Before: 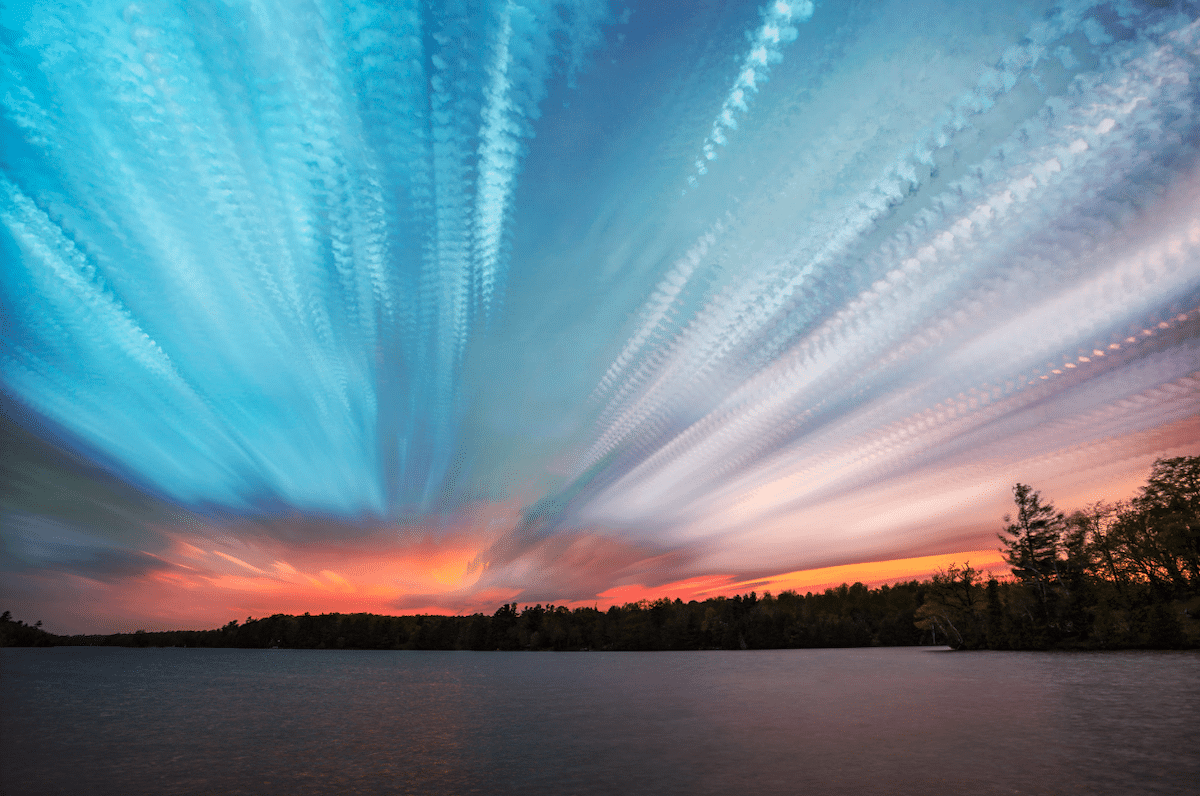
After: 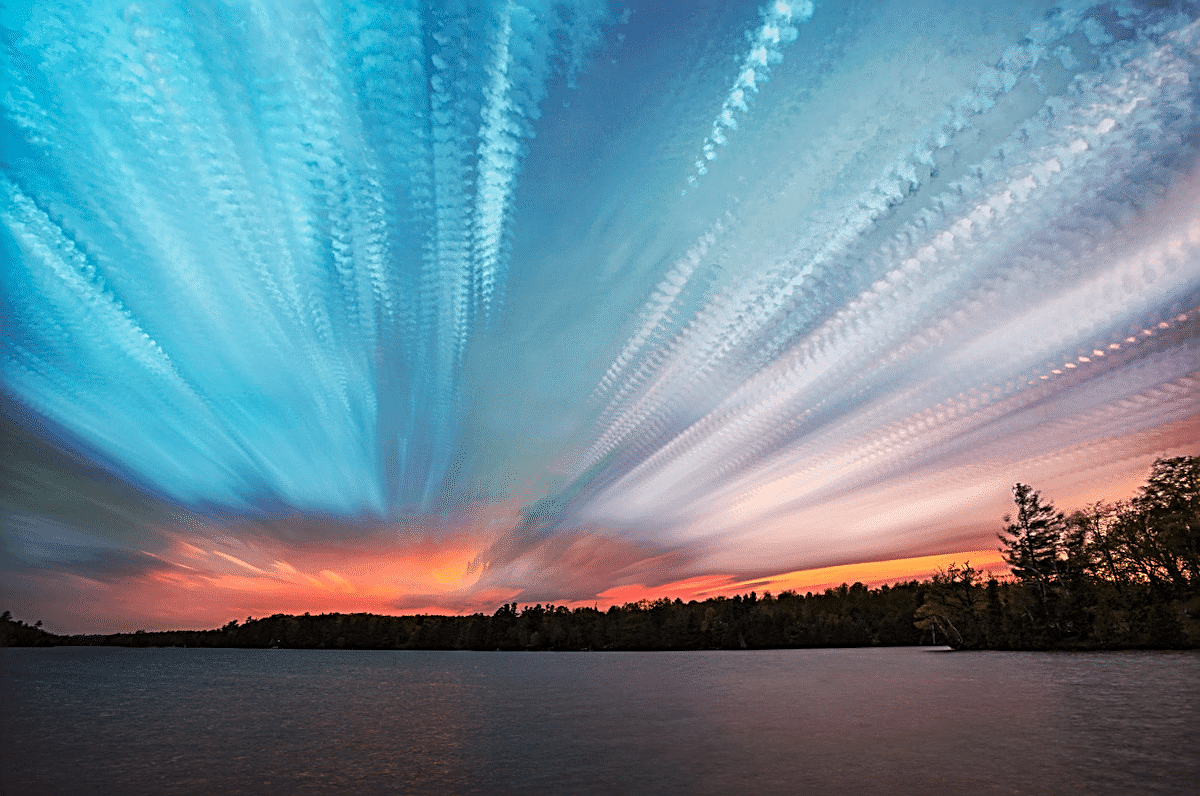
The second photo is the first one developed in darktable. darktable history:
sharpen: radius 3.046, amount 0.754
